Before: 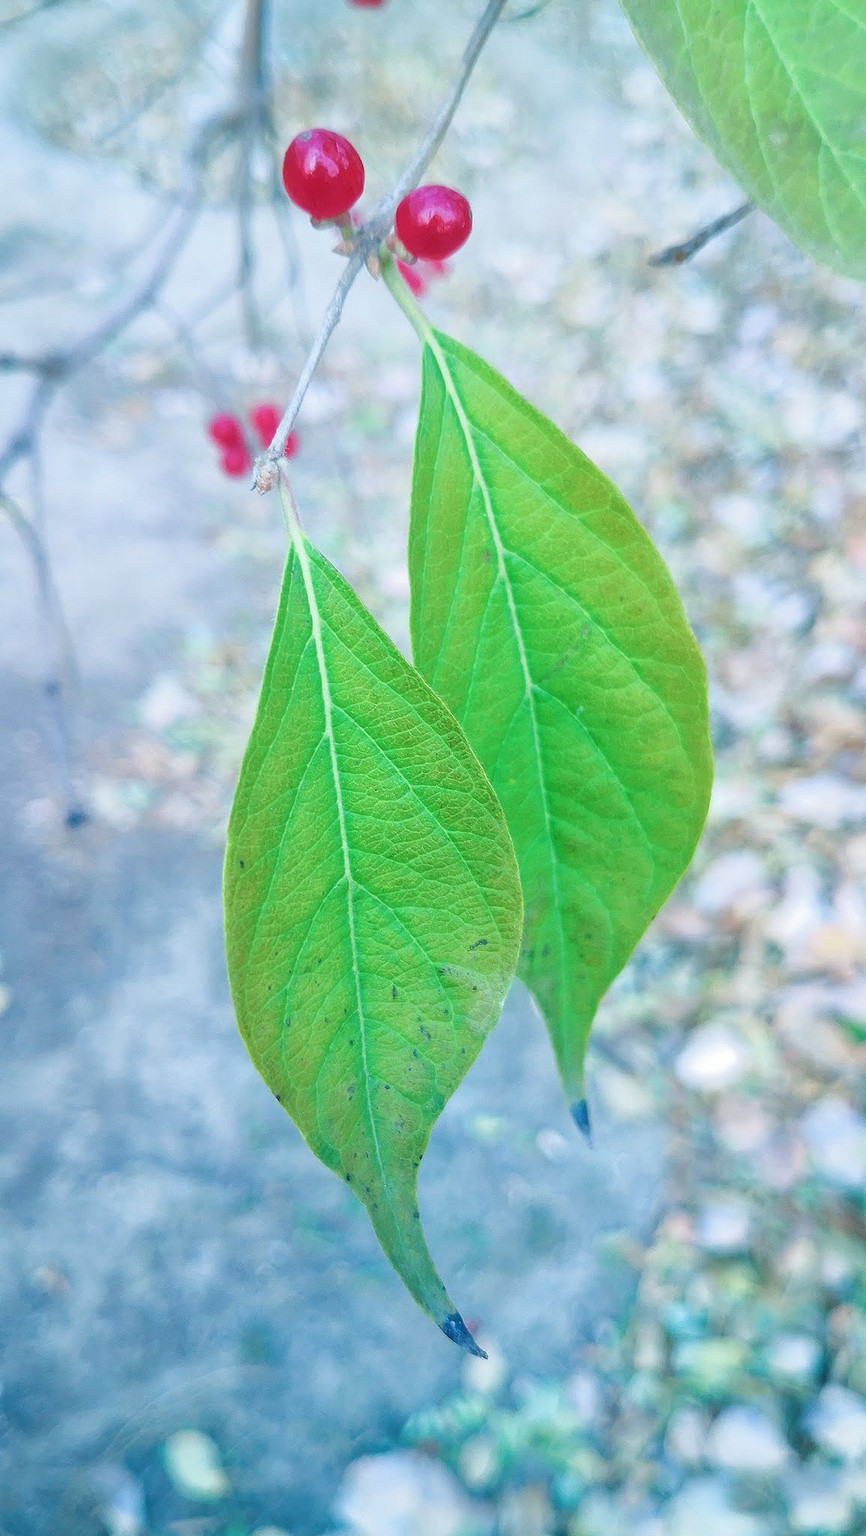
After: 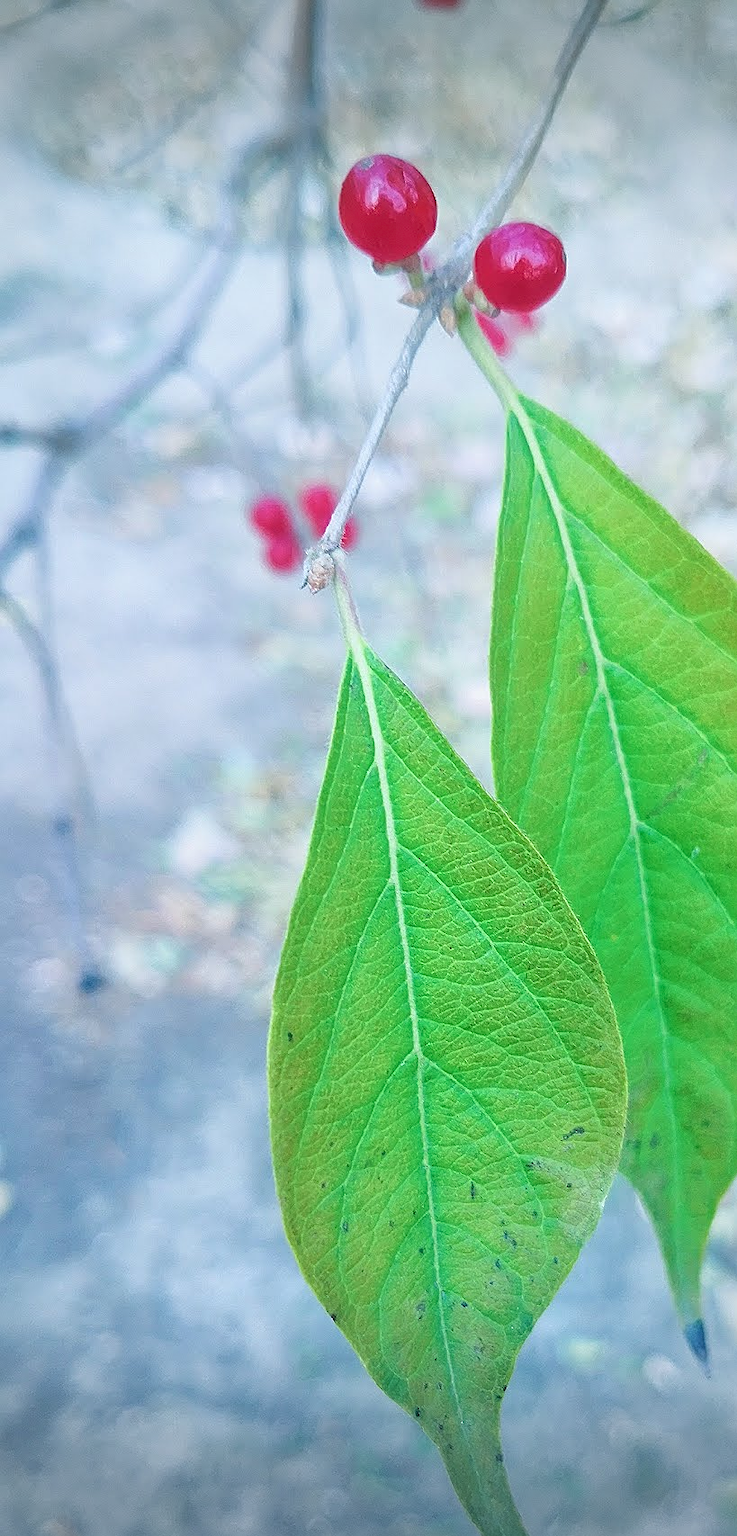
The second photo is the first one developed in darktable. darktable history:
crop: right 28.885%, bottom 16.626%
sharpen: on, module defaults
vignetting: fall-off start 100%, brightness -0.406, saturation -0.3, width/height ratio 1.324, dithering 8-bit output, unbound false
